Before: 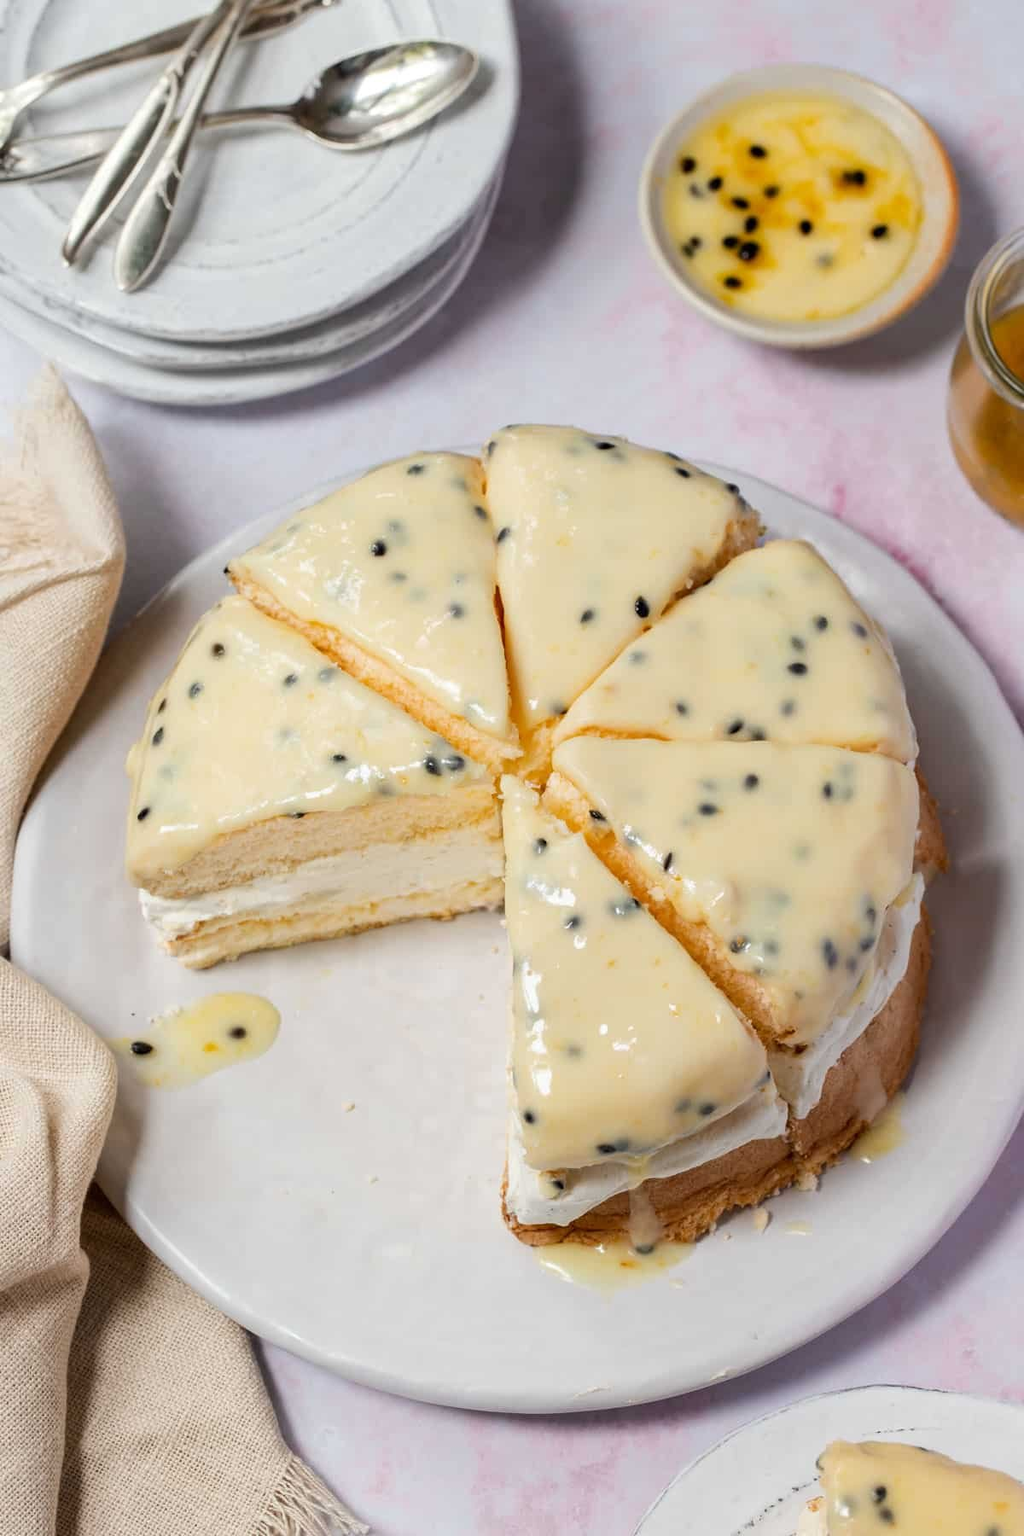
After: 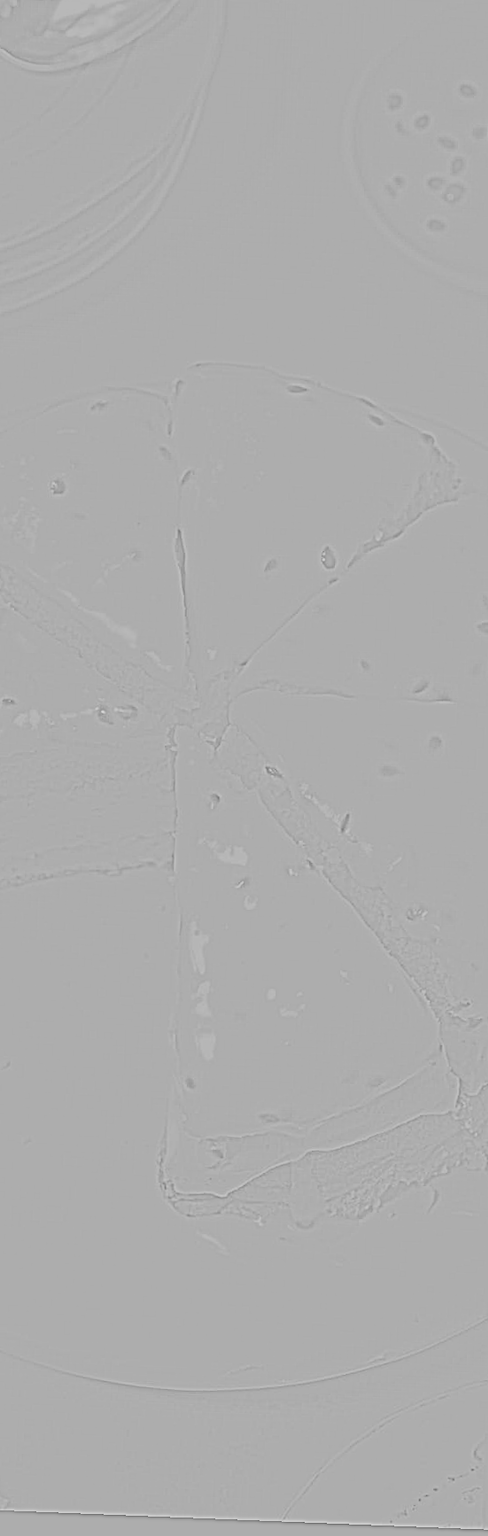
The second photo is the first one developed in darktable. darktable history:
rotate and perspective: rotation 2.27°, automatic cropping off
crop: left 33.452%, top 6.025%, right 23.155%
tone equalizer: -8 EV -0.417 EV, -7 EV -0.389 EV, -6 EV -0.333 EV, -5 EV -0.222 EV, -3 EV 0.222 EV, -2 EV 0.333 EV, -1 EV 0.389 EV, +0 EV 0.417 EV, edges refinement/feathering 500, mask exposure compensation -1.57 EV, preserve details no
filmic rgb: middle gray luminance 2.5%, black relative exposure -10 EV, white relative exposure 7 EV, threshold 6 EV, dynamic range scaling 10%, target black luminance 0%, hardness 3.19, latitude 44.39%, contrast 0.682, highlights saturation mix 5%, shadows ↔ highlights balance 13.63%, add noise in highlights 0, color science v3 (2019), use custom middle-gray values true, iterations of high-quality reconstruction 0, contrast in highlights soft, enable highlight reconstruction true
shadows and highlights: shadows 75, highlights -60.85, soften with gaussian
contrast brightness saturation: contrast 0.16, saturation 0.32
highpass: sharpness 9.84%, contrast boost 9.94%
